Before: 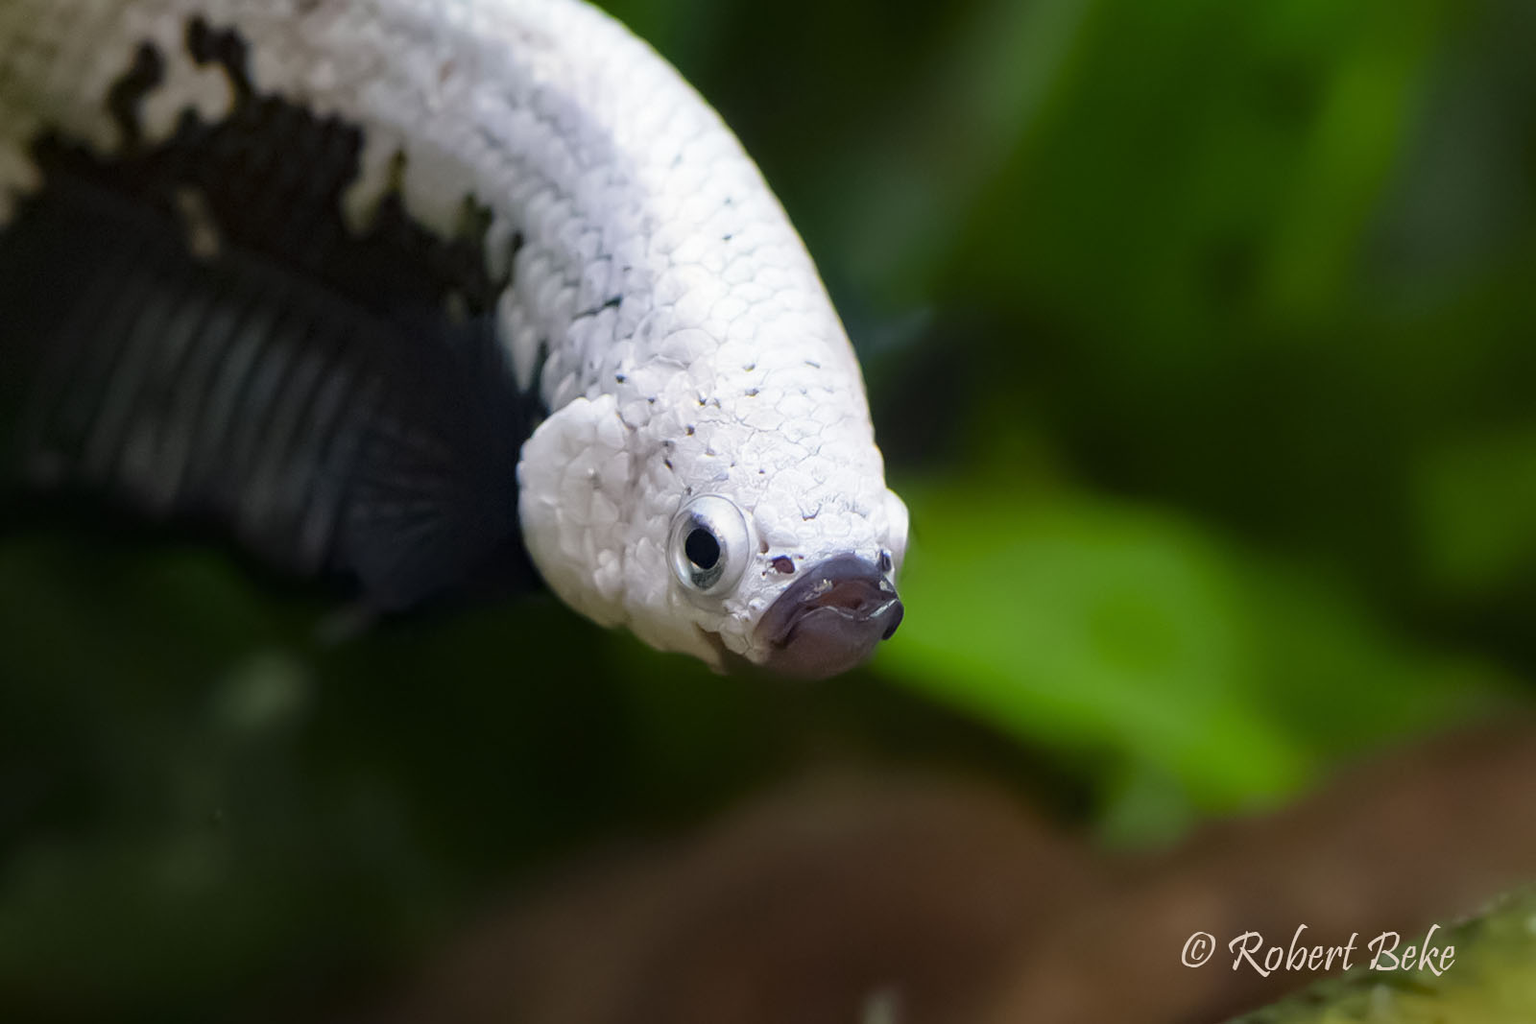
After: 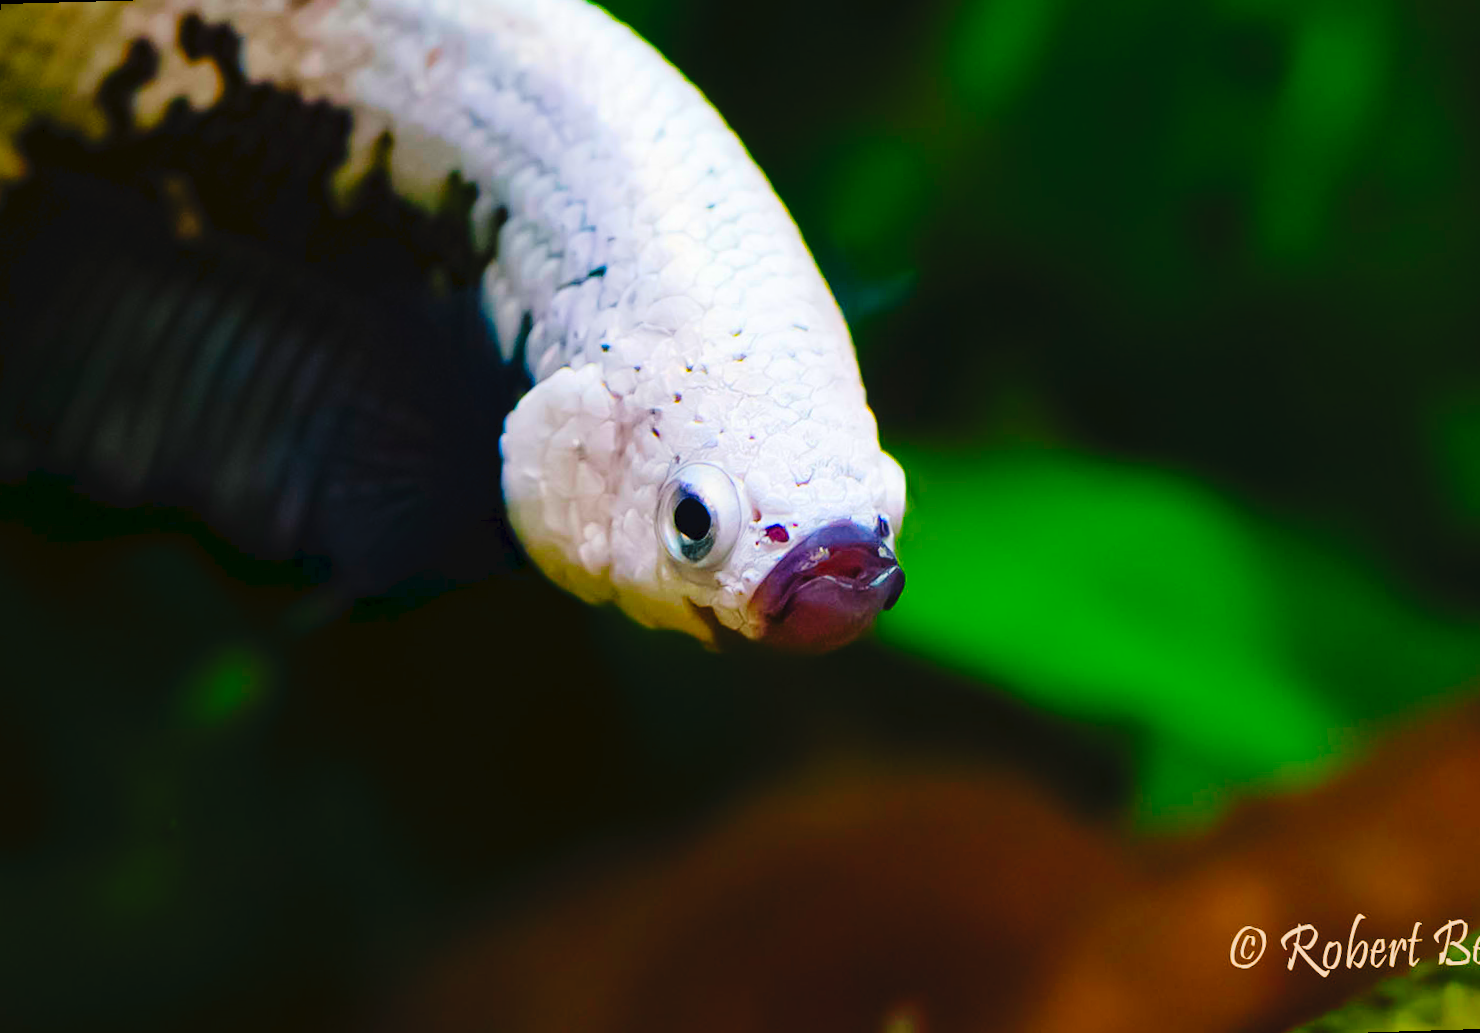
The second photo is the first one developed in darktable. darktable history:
tone curve: curves: ch0 [(0, 0) (0.003, 0.042) (0.011, 0.043) (0.025, 0.047) (0.044, 0.059) (0.069, 0.07) (0.1, 0.085) (0.136, 0.107) (0.177, 0.139) (0.224, 0.185) (0.277, 0.258) (0.335, 0.34) (0.399, 0.434) (0.468, 0.526) (0.543, 0.623) (0.623, 0.709) (0.709, 0.794) (0.801, 0.866) (0.898, 0.919) (1, 1)], preserve colors none
color balance rgb: linear chroma grading › global chroma 42%, perceptual saturation grading › global saturation 42%, global vibrance 33%
rotate and perspective: rotation -1.68°, lens shift (vertical) -0.146, crop left 0.049, crop right 0.912, crop top 0.032, crop bottom 0.96
